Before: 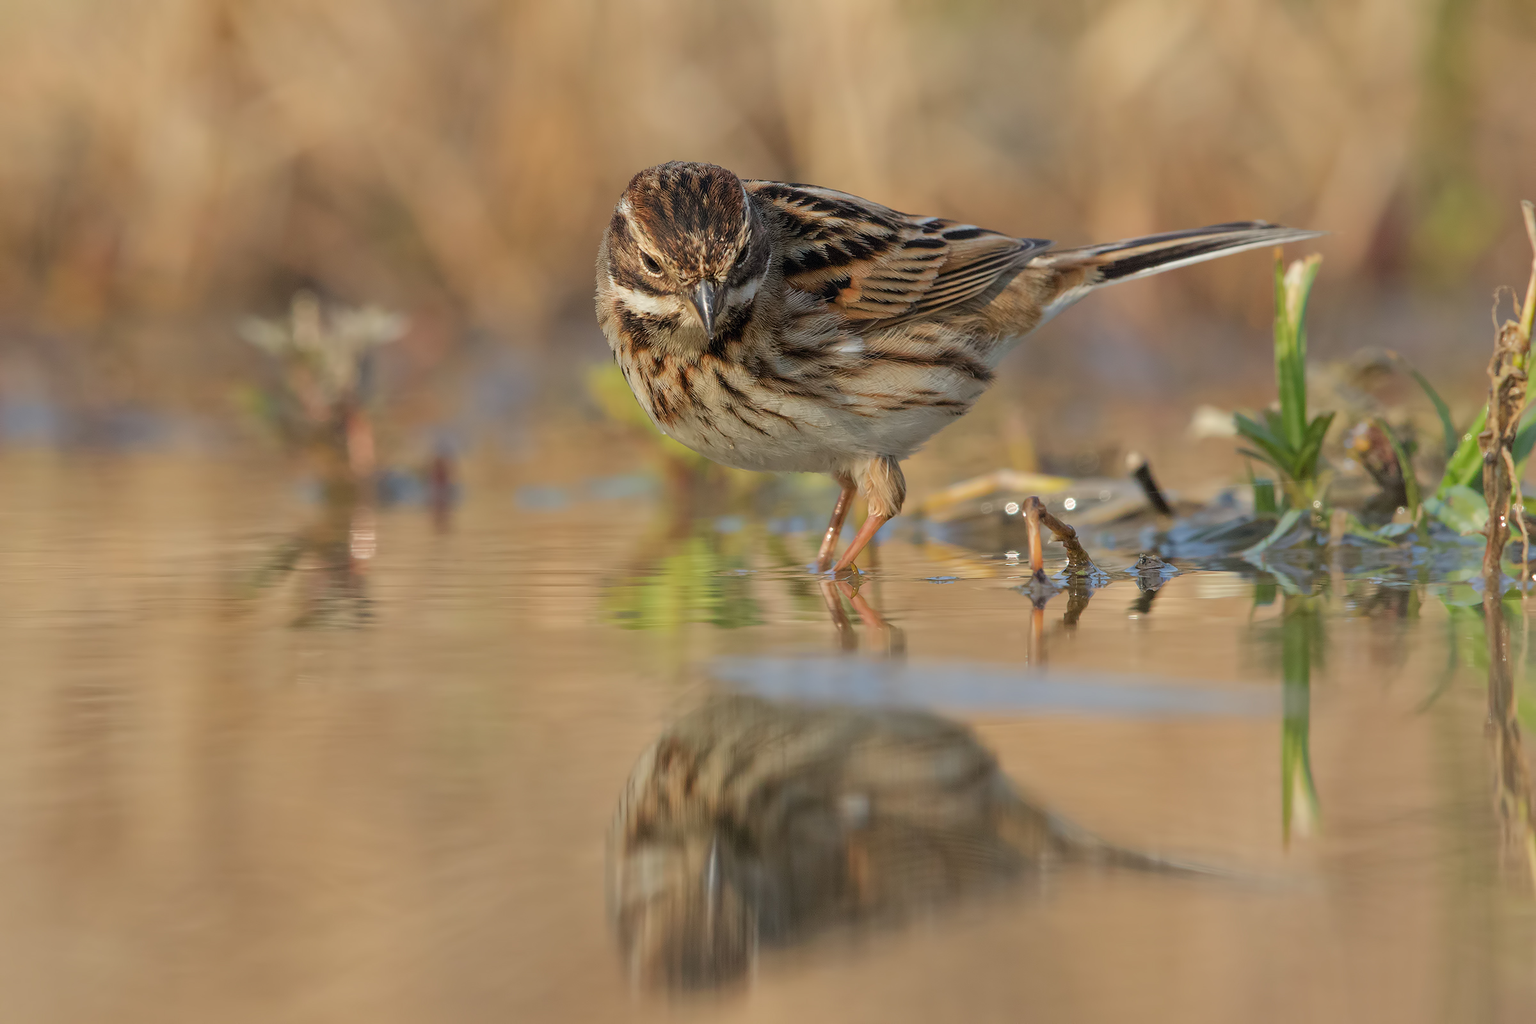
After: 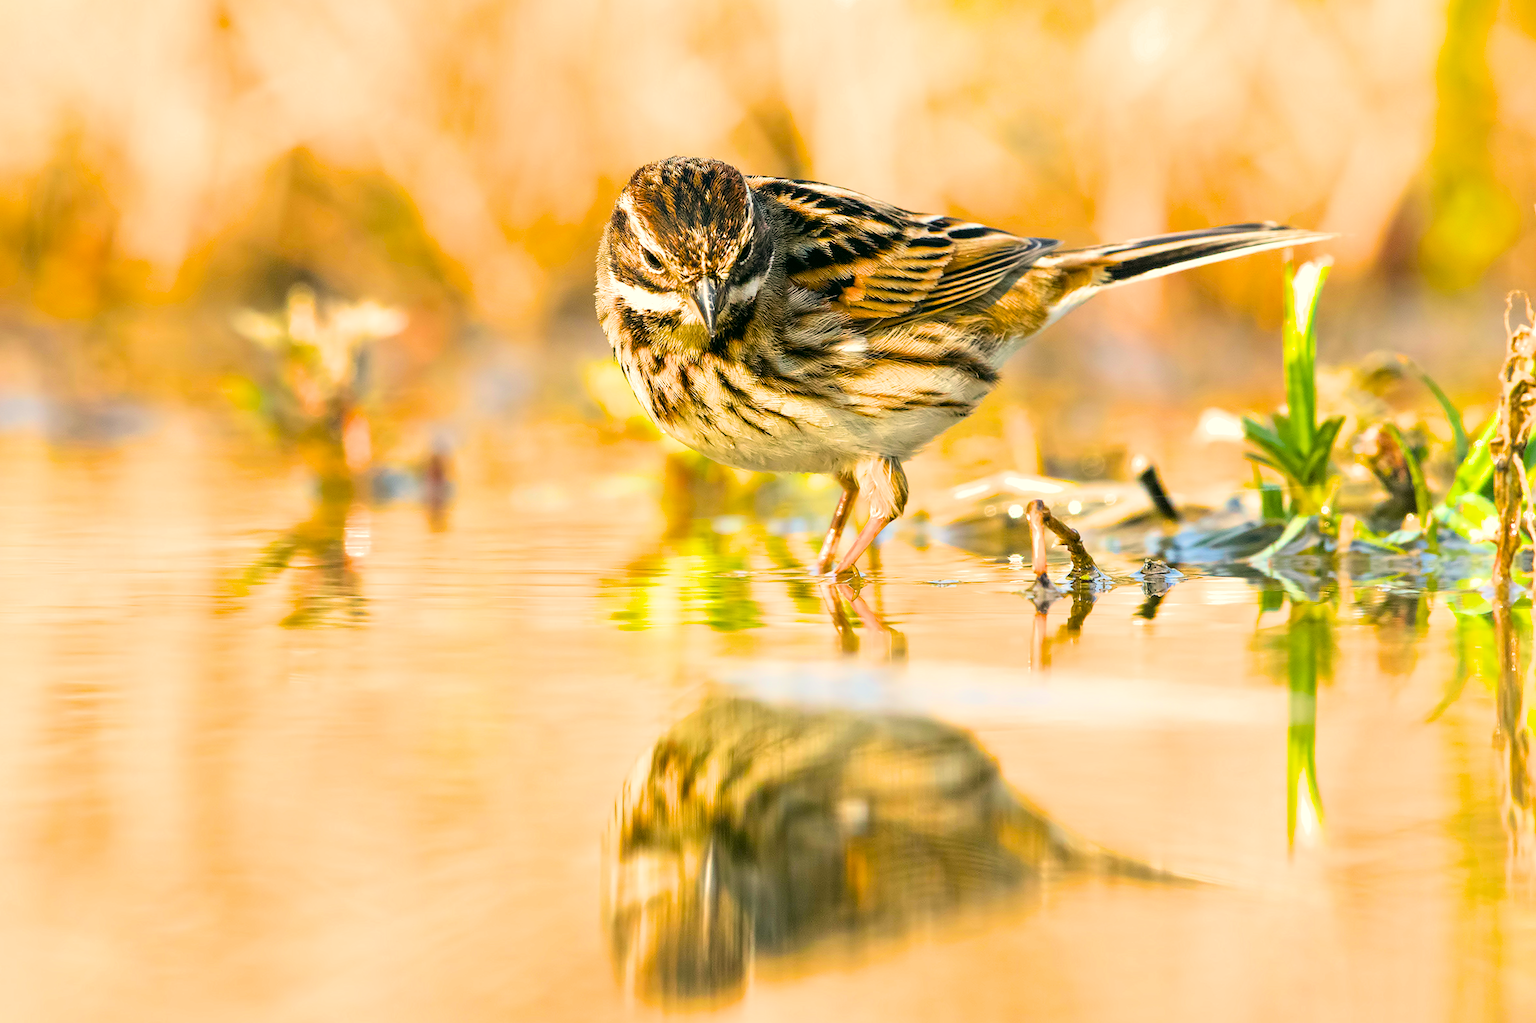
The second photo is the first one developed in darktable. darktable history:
color balance rgb: highlights gain › chroma 3.104%, highlights gain › hue 60.02°, linear chroma grading › global chroma 14.581%, perceptual saturation grading › global saturation 20%, perceptual saturation grading › highlights -14.221%, perceptual saturation grading › shadows 49.694%, perceptual brilliance grading › global brilliance 29.239%, perceptual brilliance grading › highlights 49.986%, perceptual brilliance grading › mid-tones 50.224%, perceptual brilliance grading › shadows -21.969%
color correction: highlights a* -0.463, highlights b* 9.62, shadows a* -8.99, shadows b* 0.567
filmic rgb: black relative exposure -8.03 EV, white relative exposure 3.82 EV, hardness 4.34, color science v6 (2022), iterations of high-quality reconstruction 0
crop and rotate: angle -0.527°
